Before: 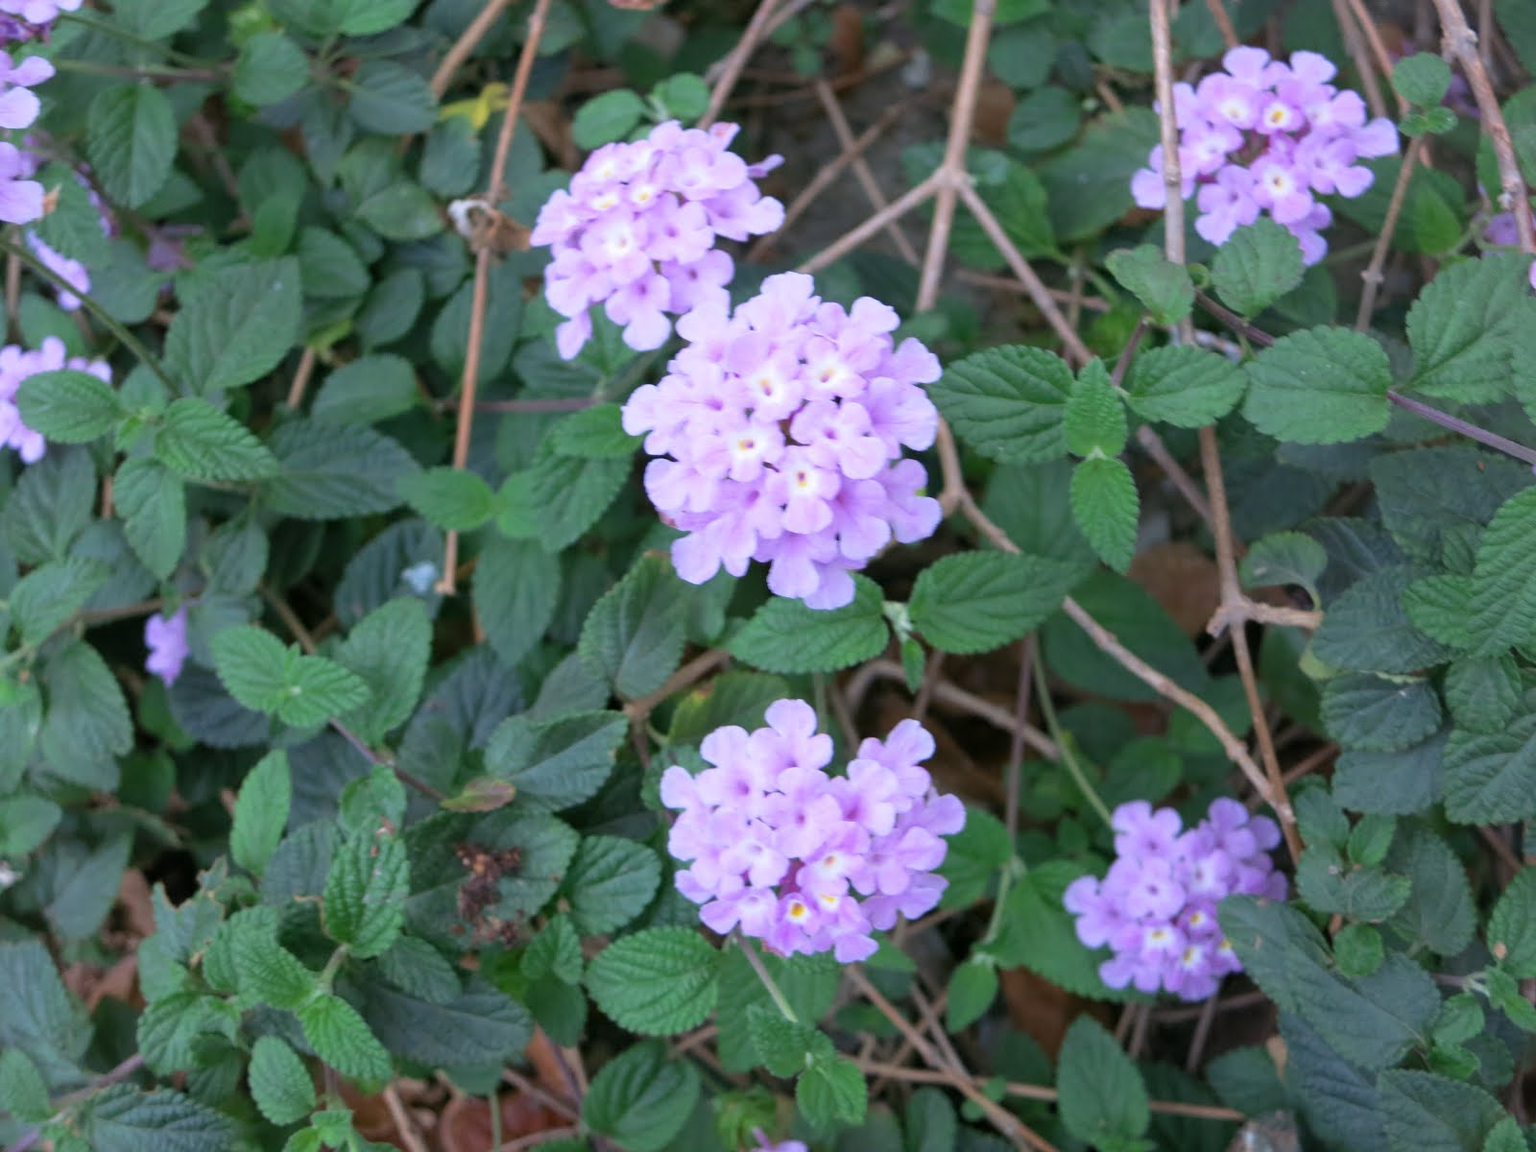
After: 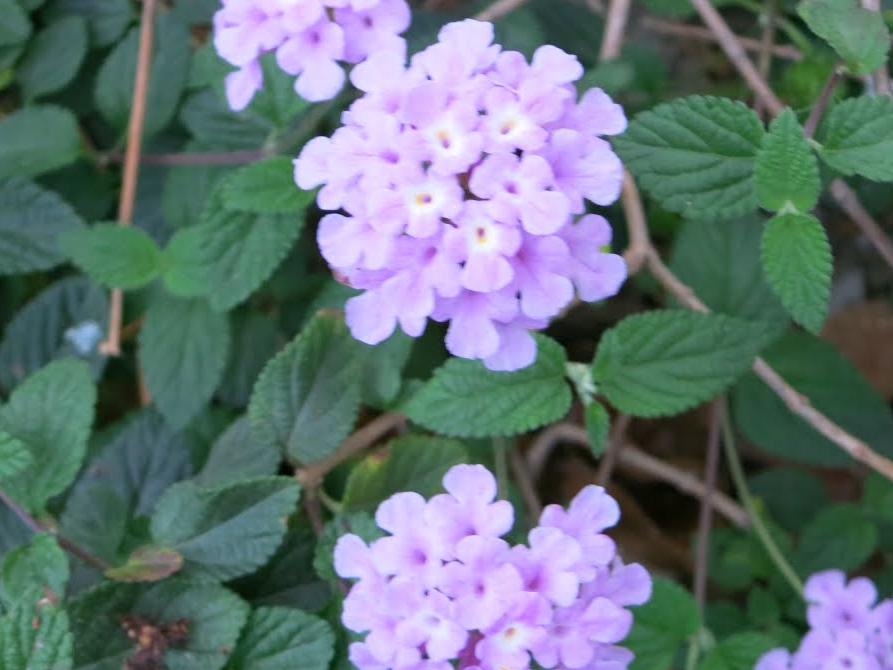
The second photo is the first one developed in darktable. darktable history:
crop and rotate: left 22.13%, top 22.054%, right 22.026%, bottom 22.102%
